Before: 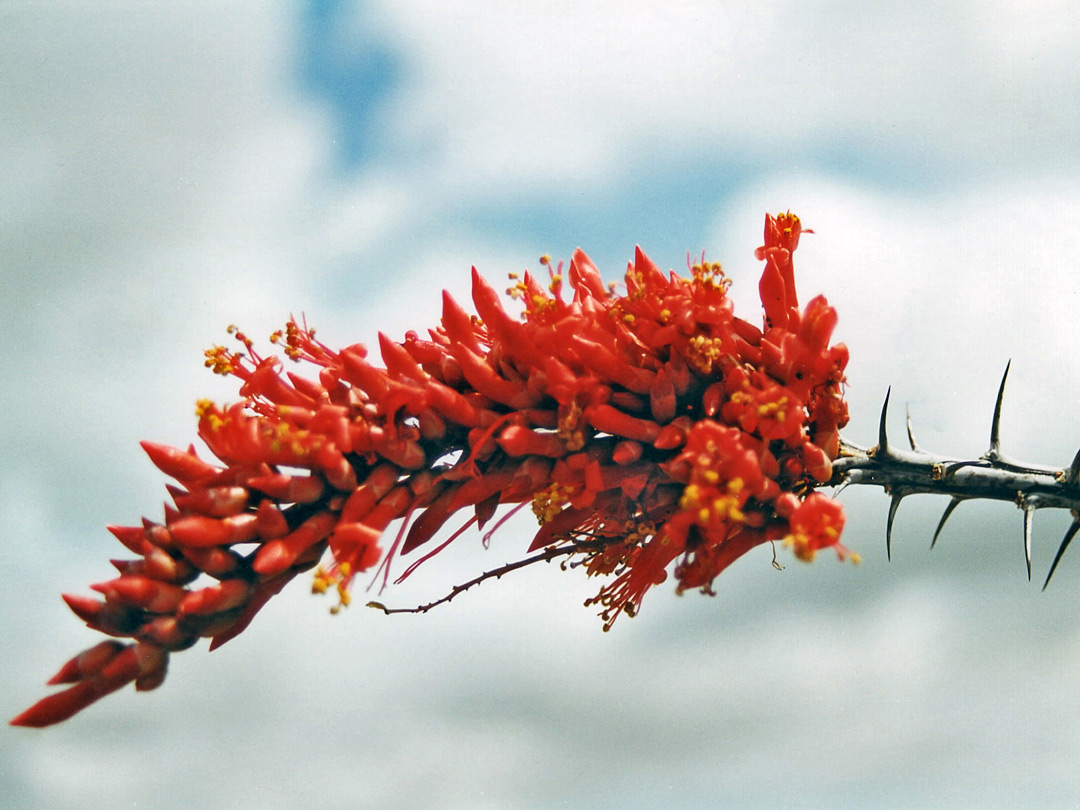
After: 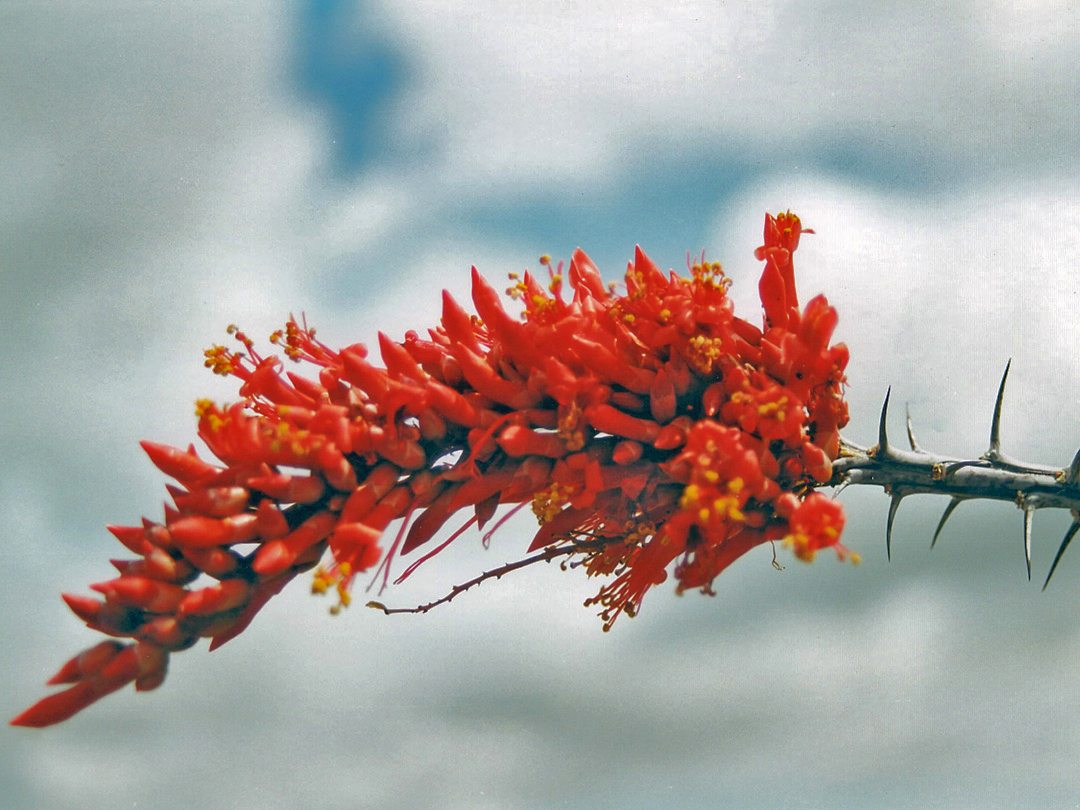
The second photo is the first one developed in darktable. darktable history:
shadows and highlights: shadows 61.09, highlights -59.99
